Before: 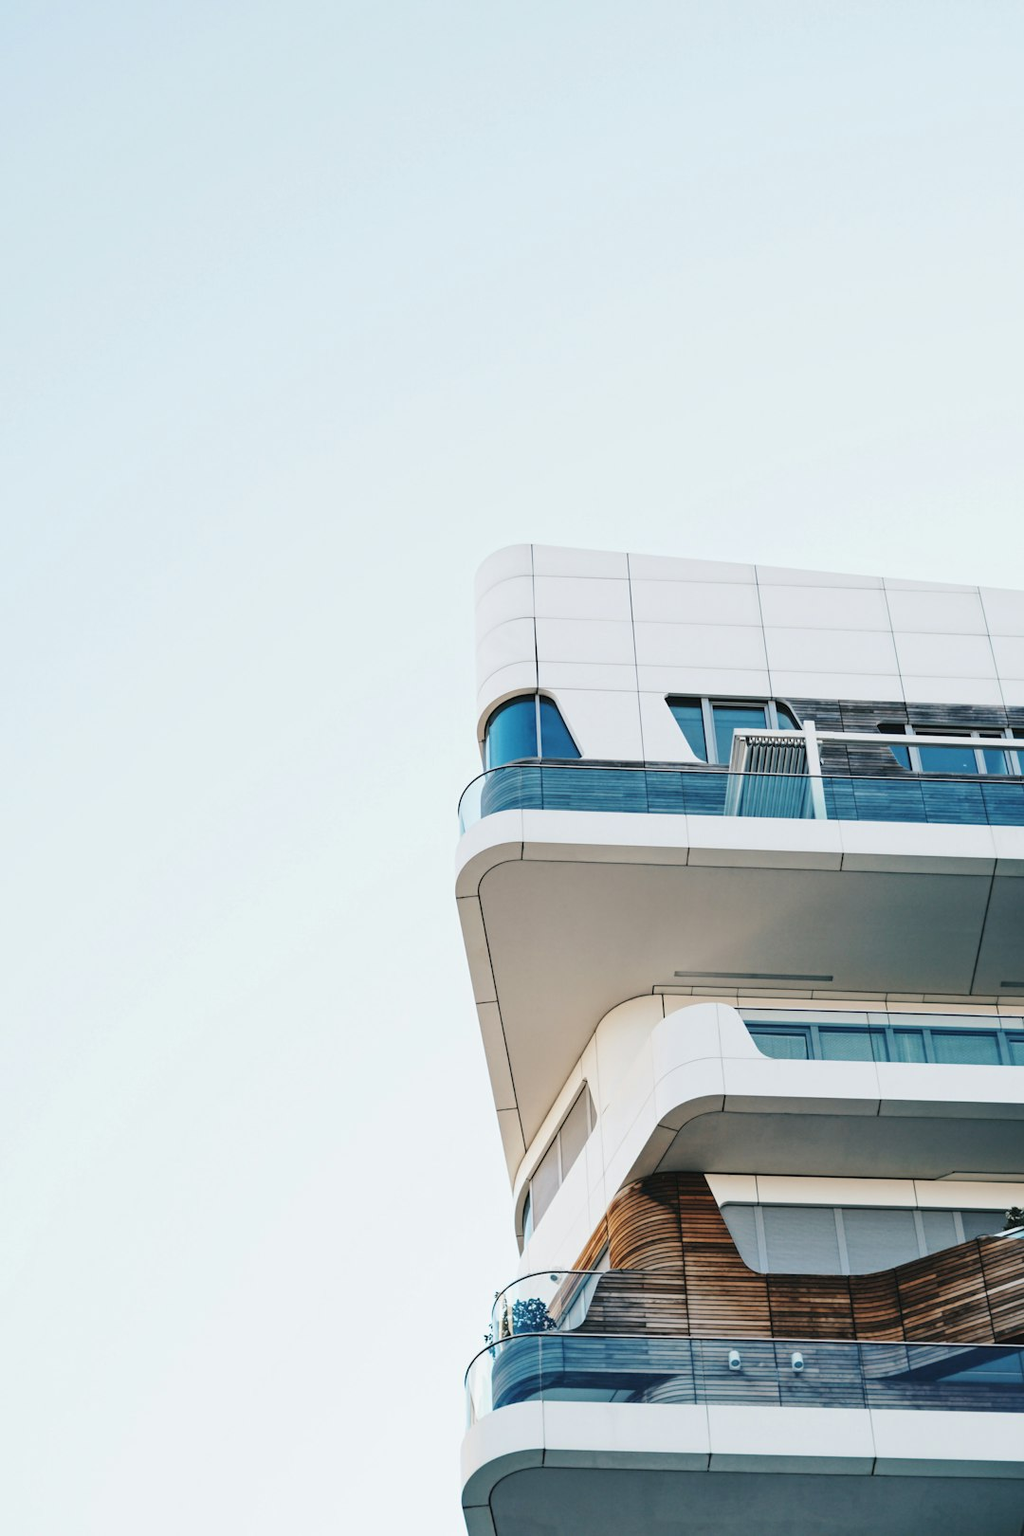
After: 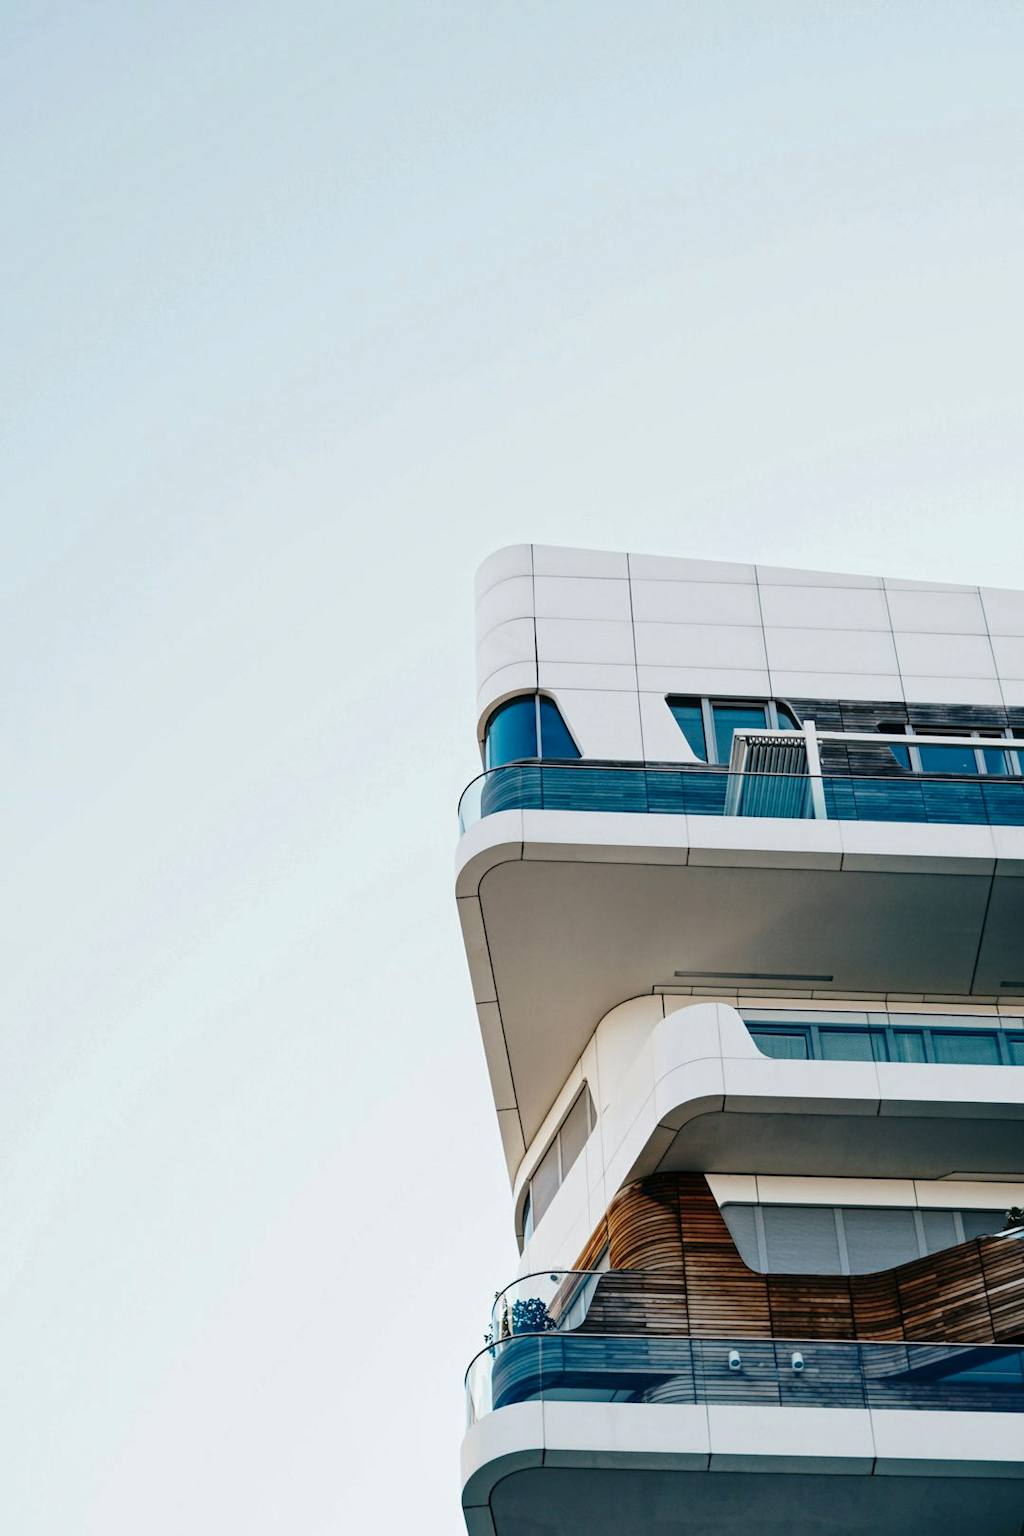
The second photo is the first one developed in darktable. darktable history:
local contrast: highlights 101%, shadows 97%, detail 119%, midtone range 0.2
contrast brightness saturation: brightness -0.215, saturation 0.076
